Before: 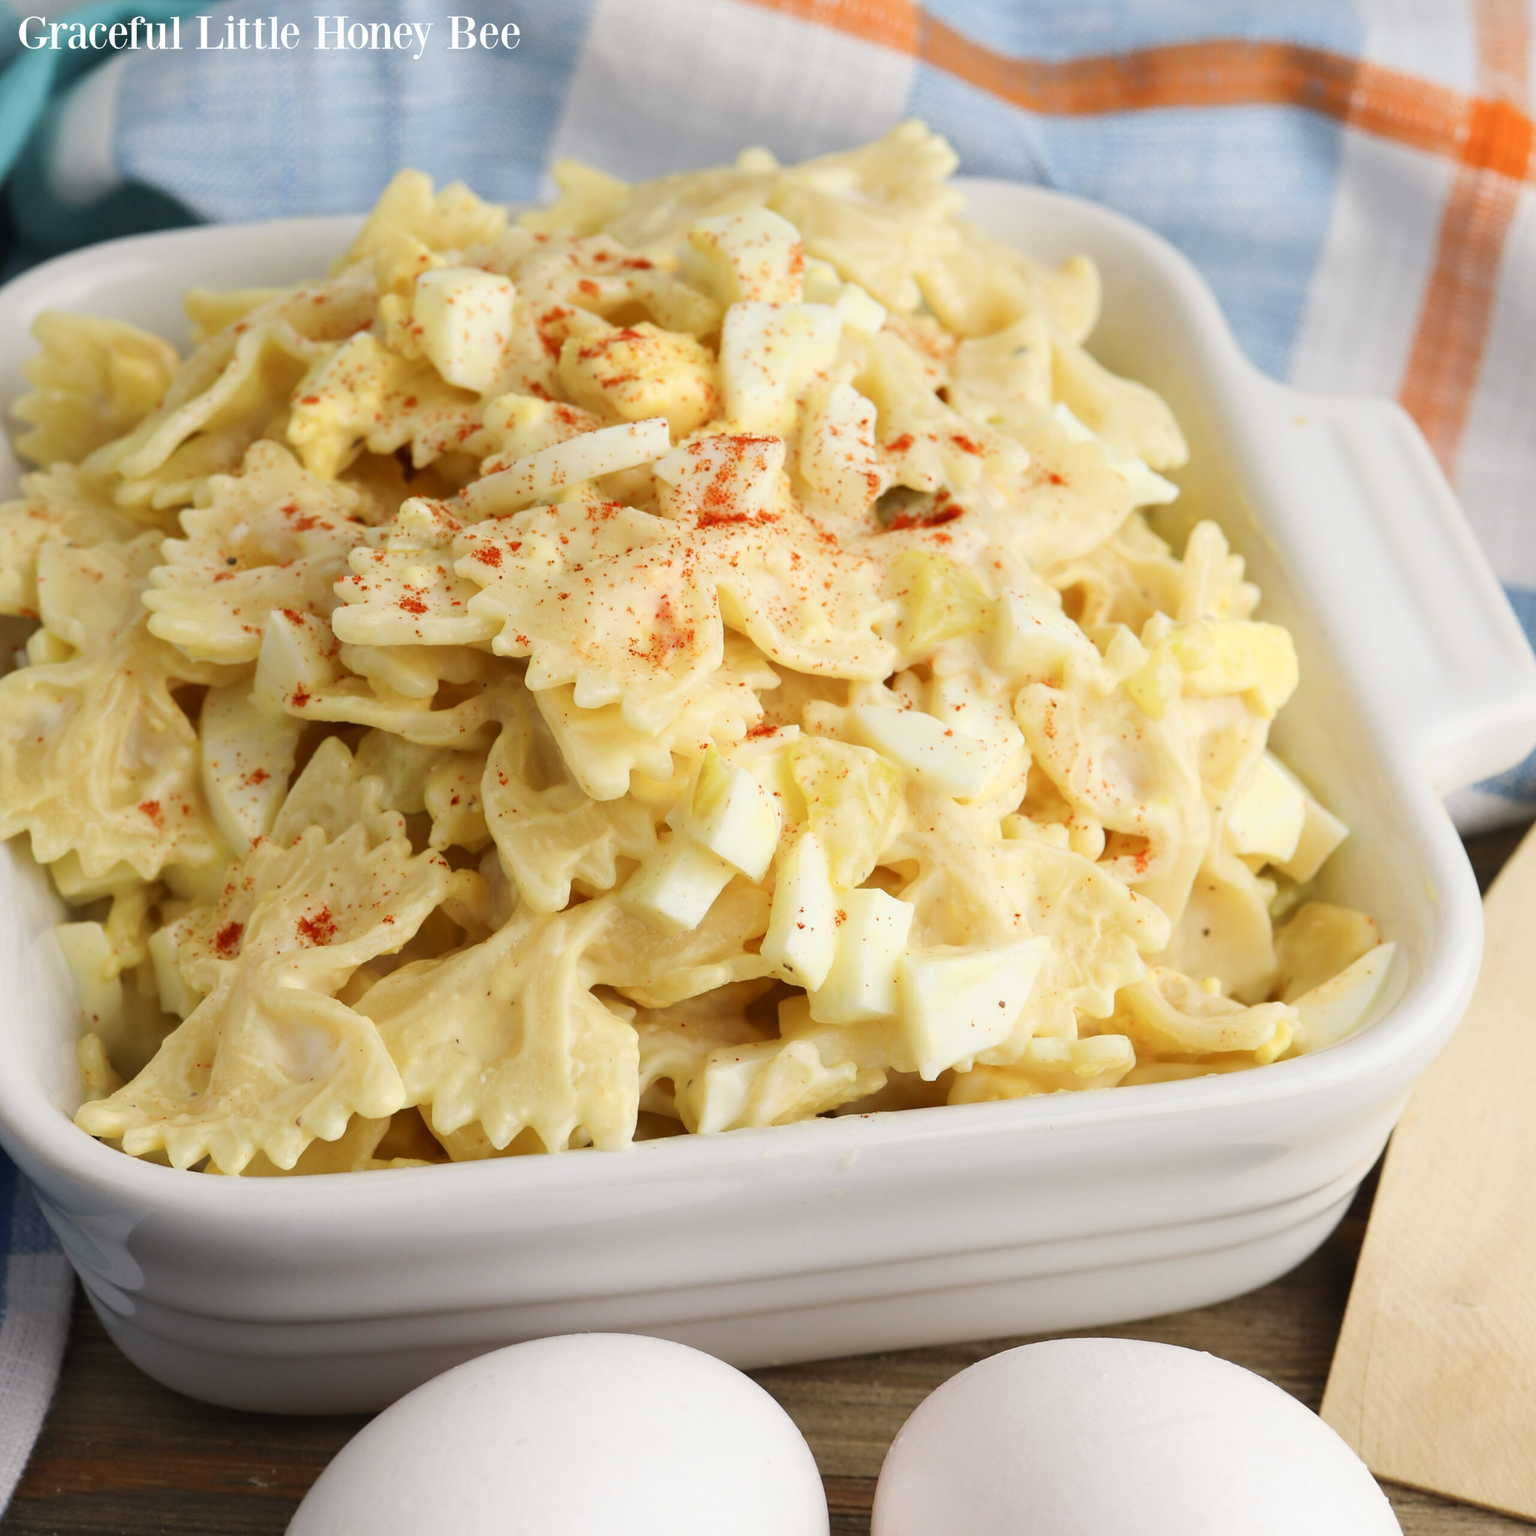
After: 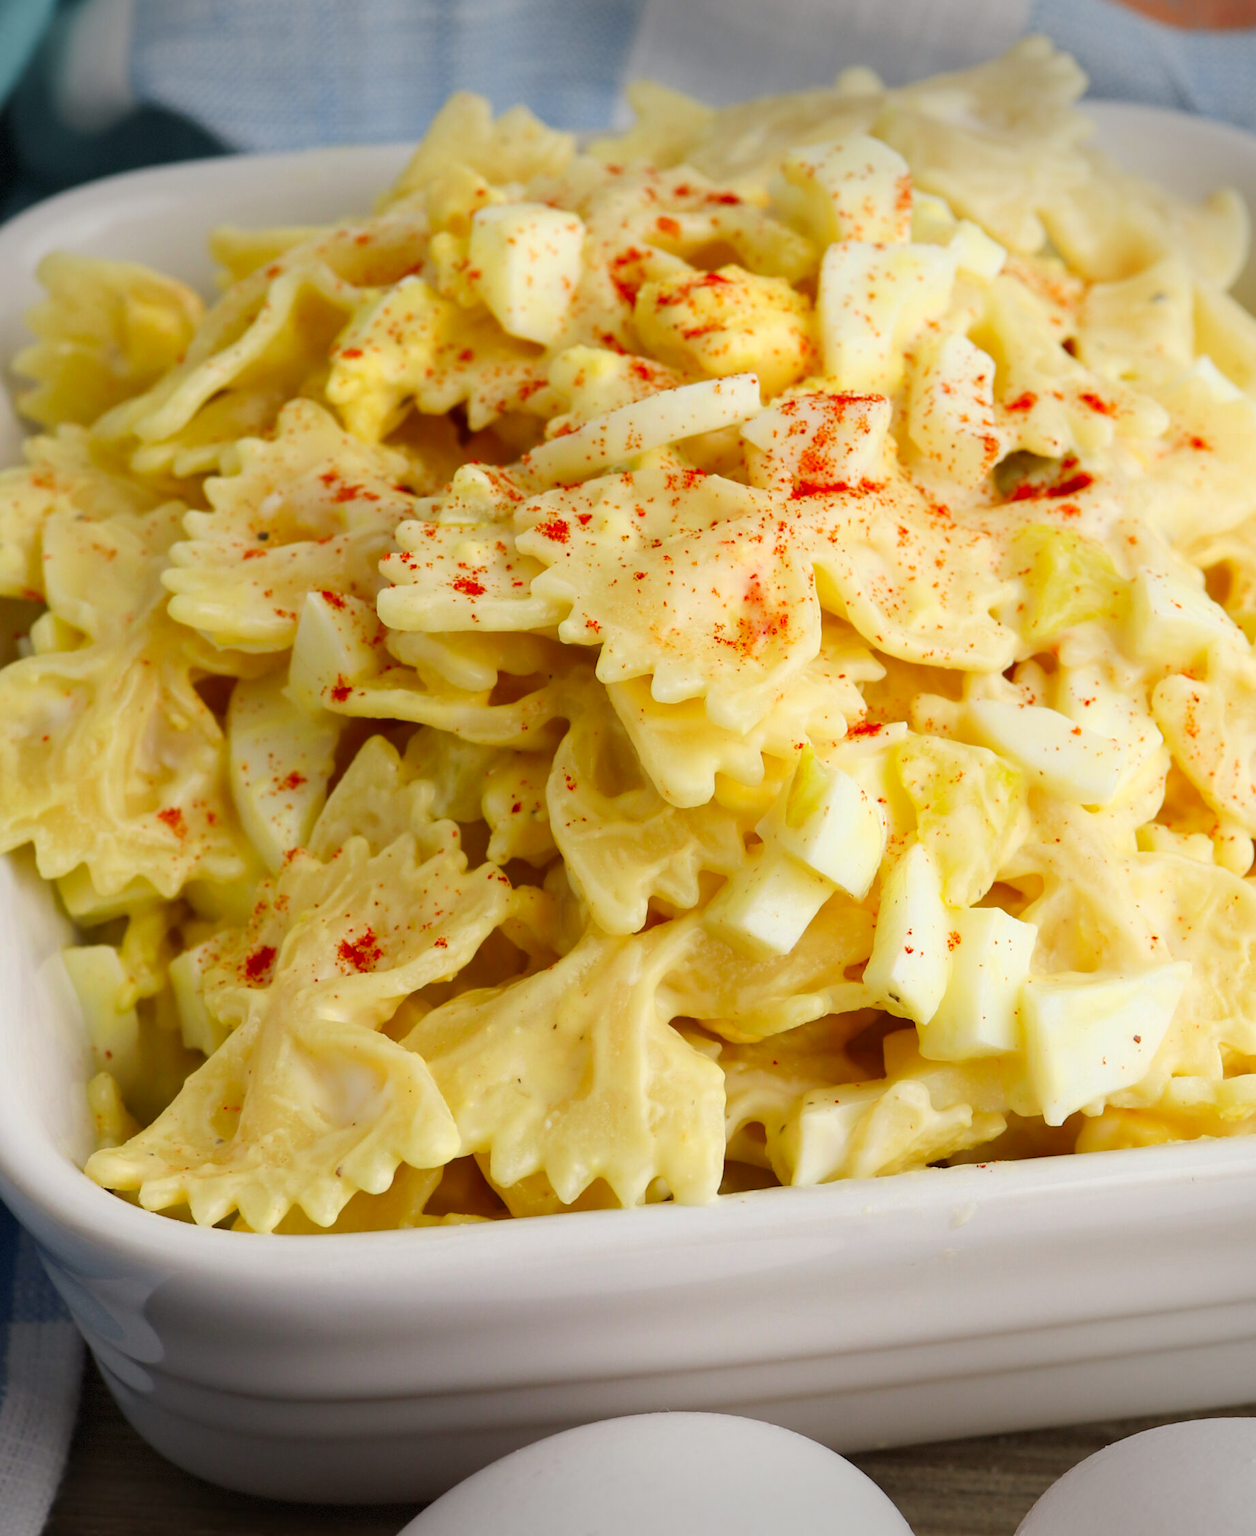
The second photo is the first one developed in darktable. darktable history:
crop: top 5.803%, right 27.864%, bottom 5.804%
contrast brightness saturation: brightness -0.02, saturation 0.35
vignetting: fall-off start 100%, brightness -0.406, saturation -0.3, width/height ratio 1.324, dithering 8-bit output, unbound false
